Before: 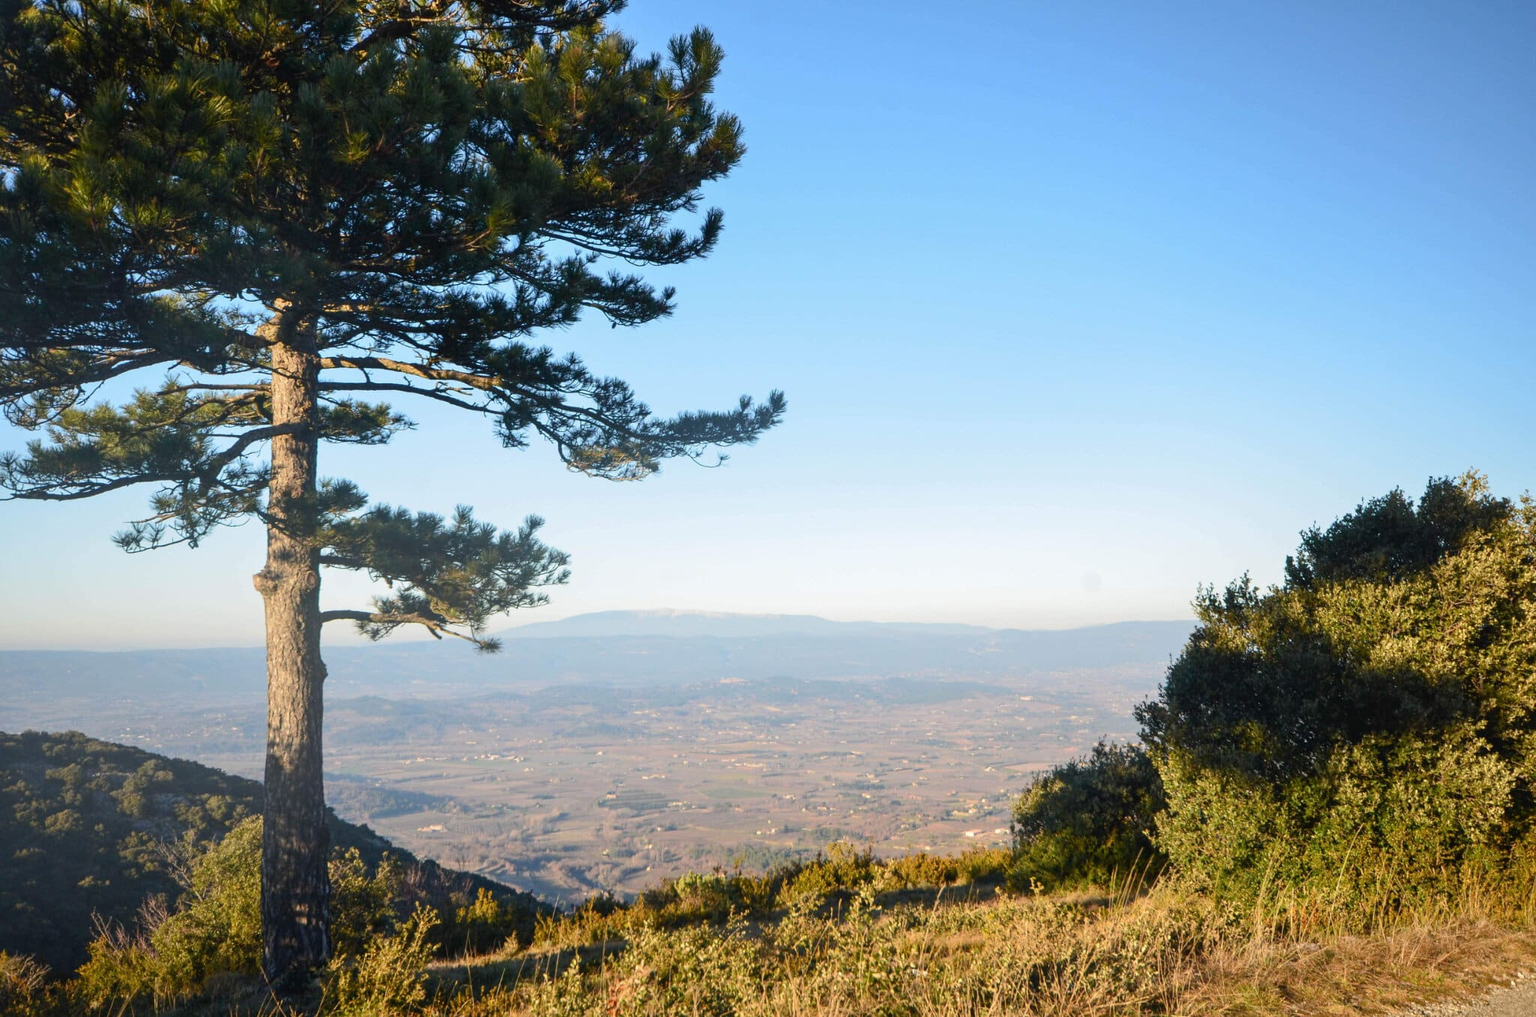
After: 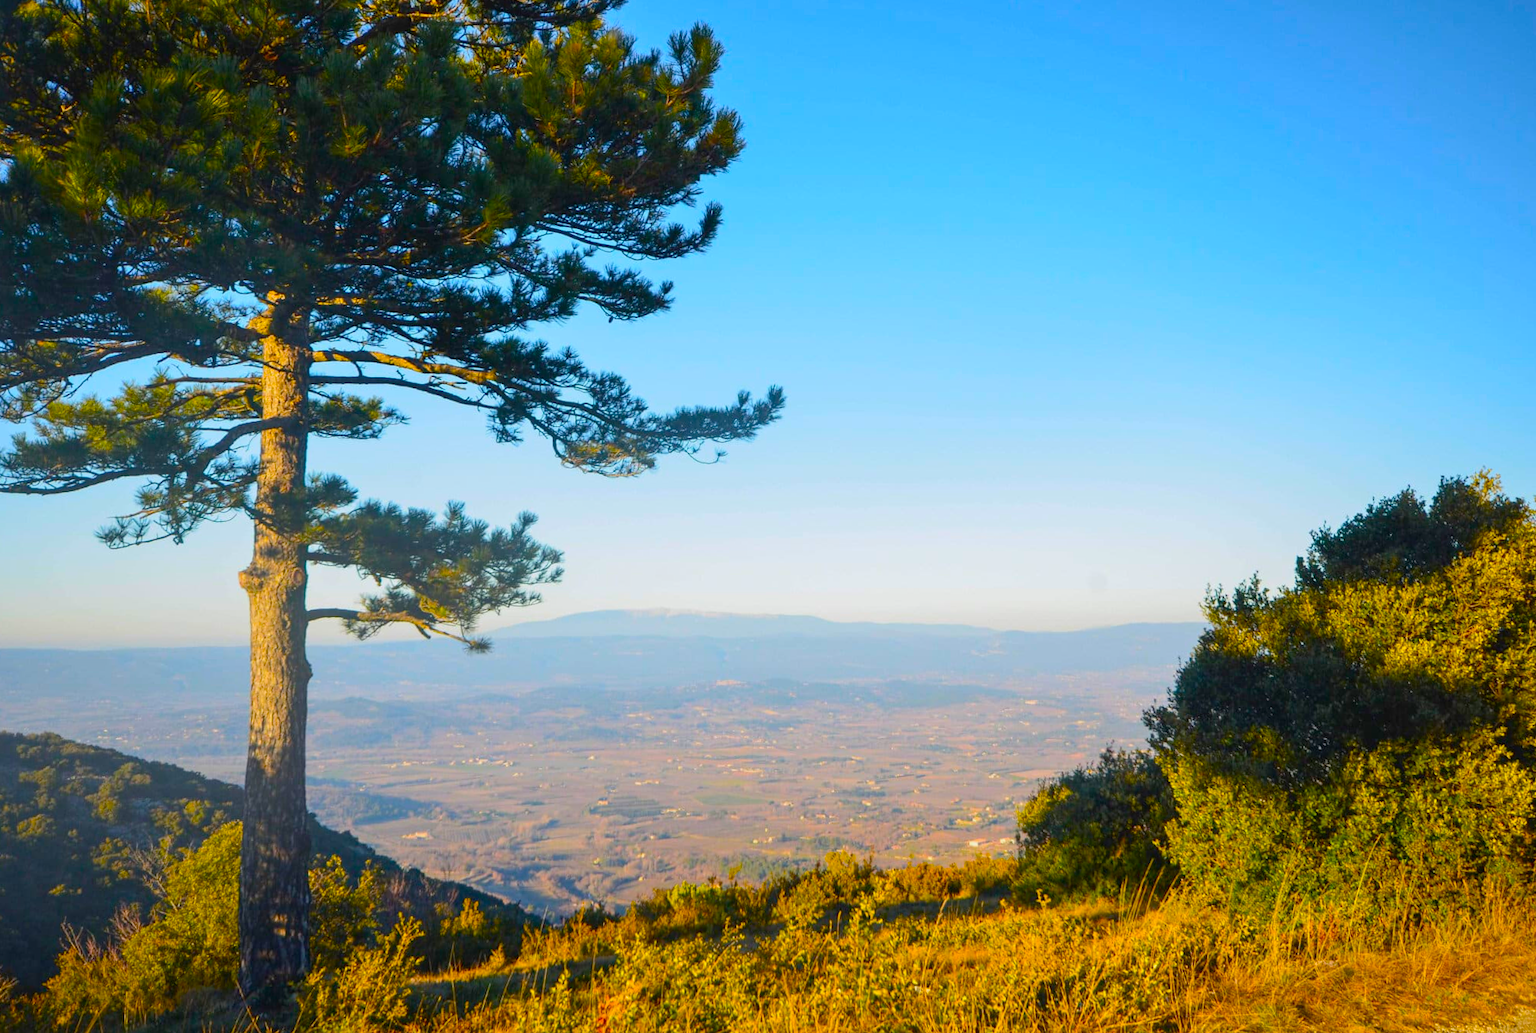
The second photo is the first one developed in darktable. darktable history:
color balance: input saturation 134.34%, contrast -10.04%, contrast fulcrum 19.67%, output saturation 133.51%
rotate and perspective: rotation 0.226°, lens shift (vertical) -0.042, crop left 0.023, crop right 0.982, crop top 0.006, crop bottom 0.994
